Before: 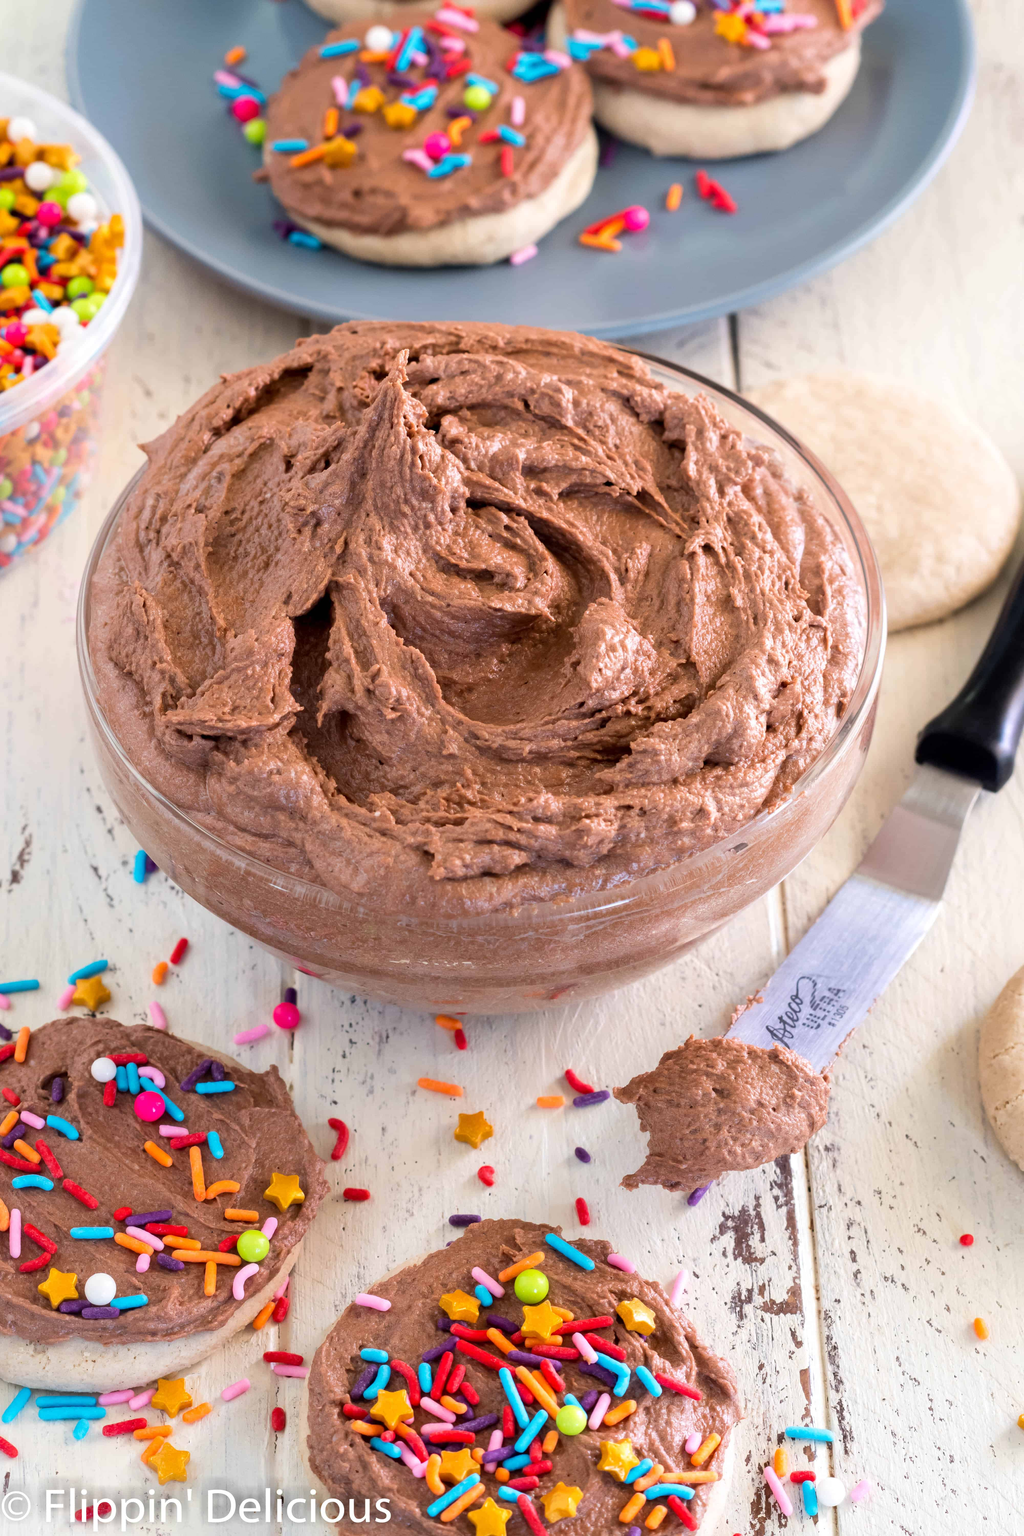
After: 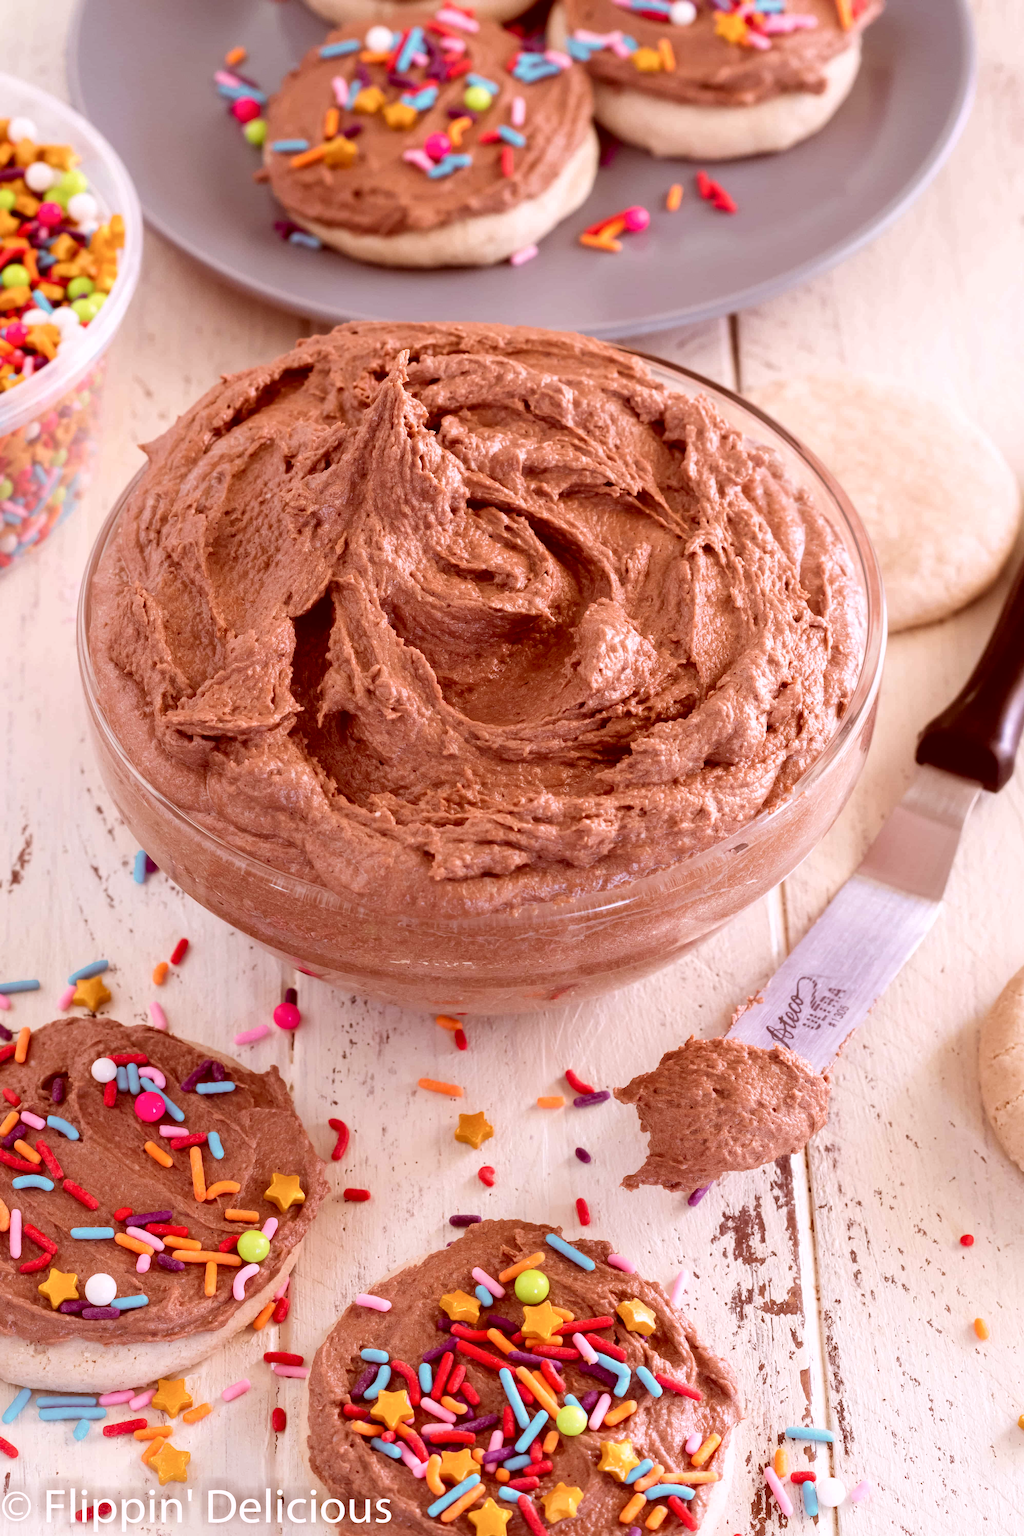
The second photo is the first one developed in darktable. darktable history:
color correction: highlights a* 9.02, highlights b* 8.84, shadows a* 39.33, shadows b* 39.3, saturation 0.779
color calibration: x 0.367, y 0.379, temperature 4391.14 K
